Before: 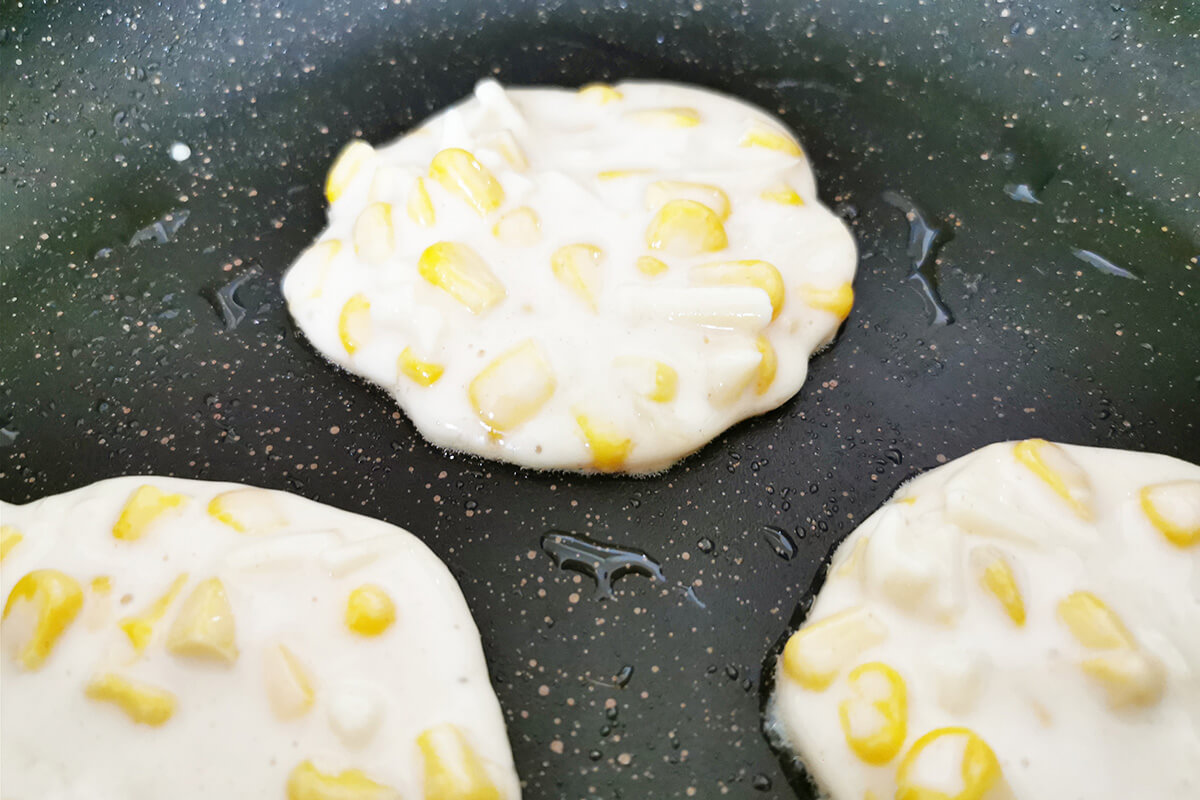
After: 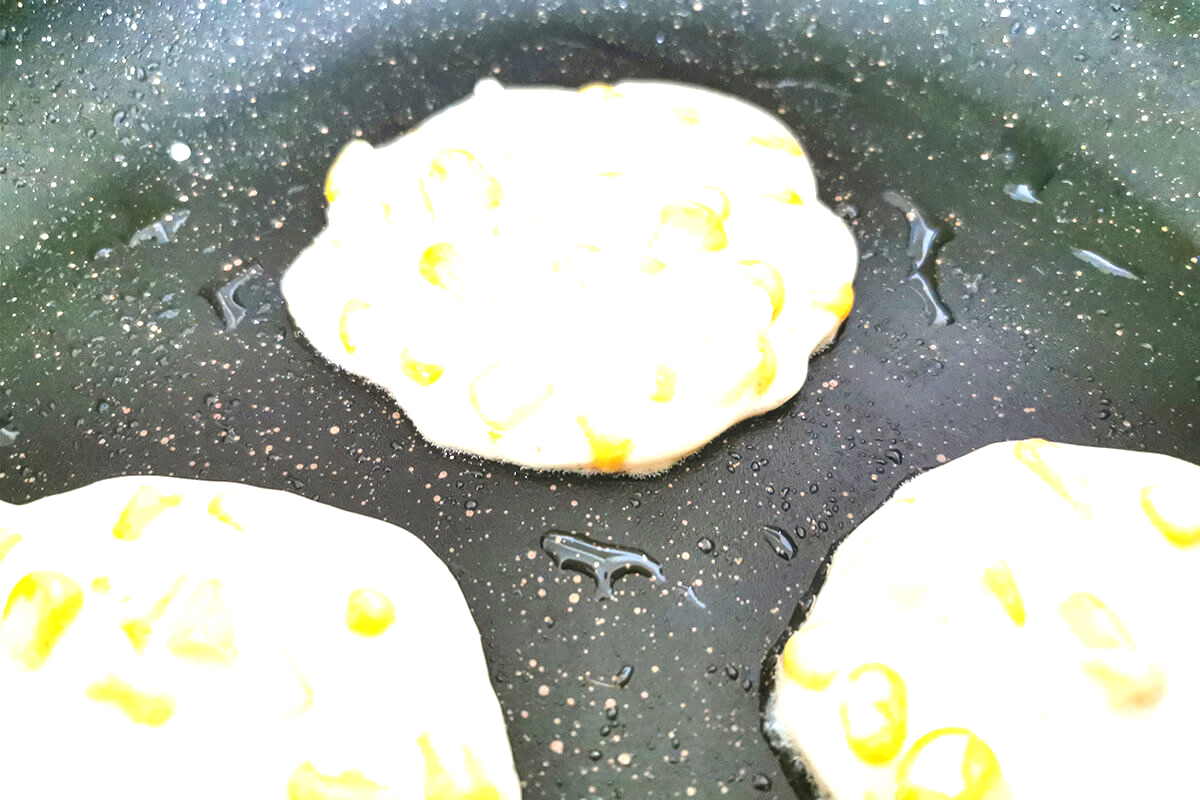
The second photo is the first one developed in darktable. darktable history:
local contrast: on, module defaults
exposure: black level correction 0, exposure 1.1 EV, compensate highlight preservation false
